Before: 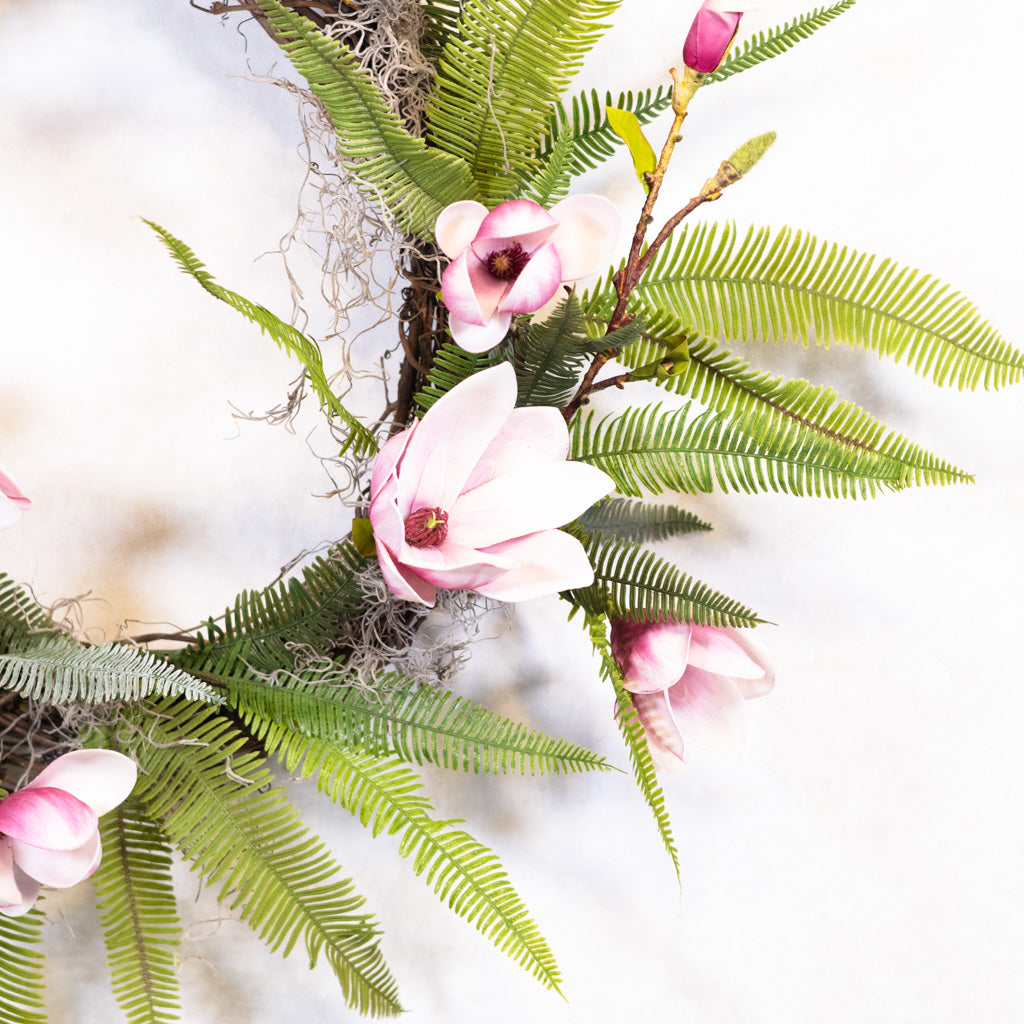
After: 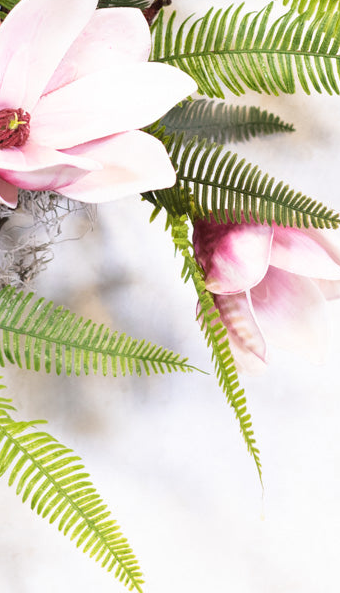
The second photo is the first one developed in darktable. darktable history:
crop: left 40.887%, top 39.061%, right 25.909%, bottom 2.986%
